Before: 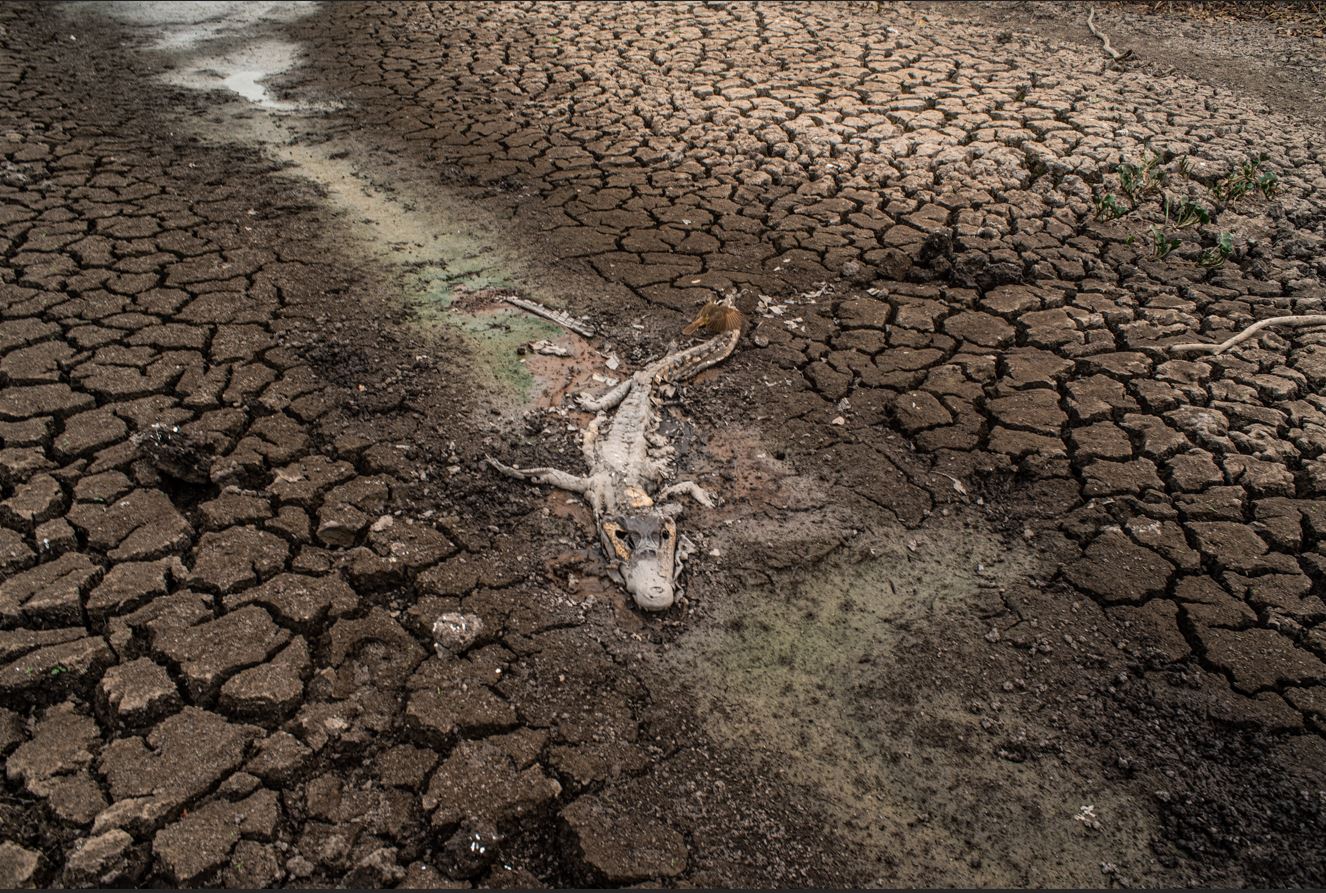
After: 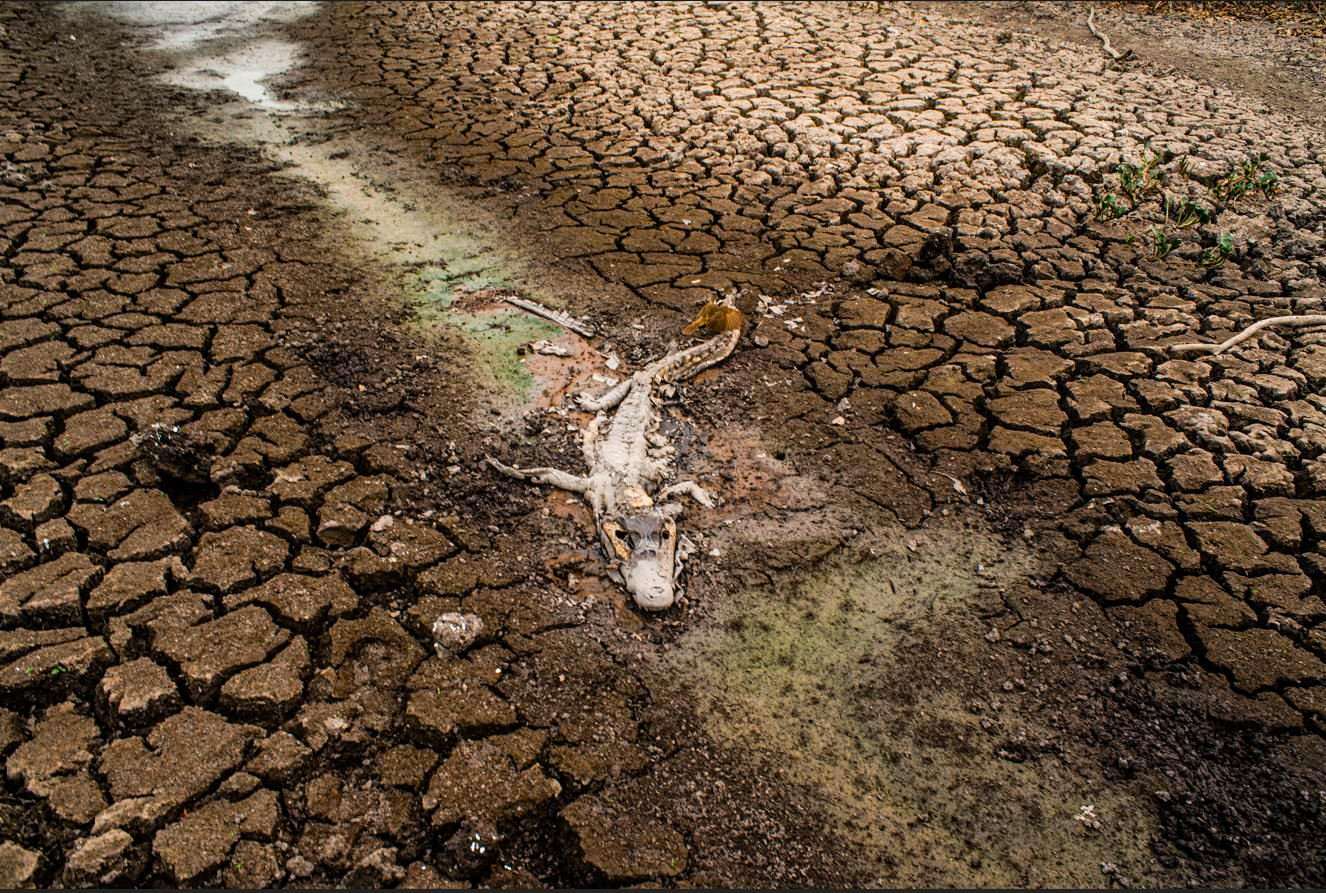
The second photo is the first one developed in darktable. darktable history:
color balance rgb: linear chroma grading › global chroma 9.54%, perceptual saturation grading › global saturation 24.649%, perceptual saturation grading › highlights -50.767%, perceptual saturation grading › mid-tones 19.381%, perceptual saturation grading › shadows 61.328%
tone curve: curves: ch0 [(0, 0) (0.004, 0.001) (0.133, 0.112) (0.325, 0.362) (0.832, 0.893) (1, 1)], color space Lab, linked channels, preserve colors none
